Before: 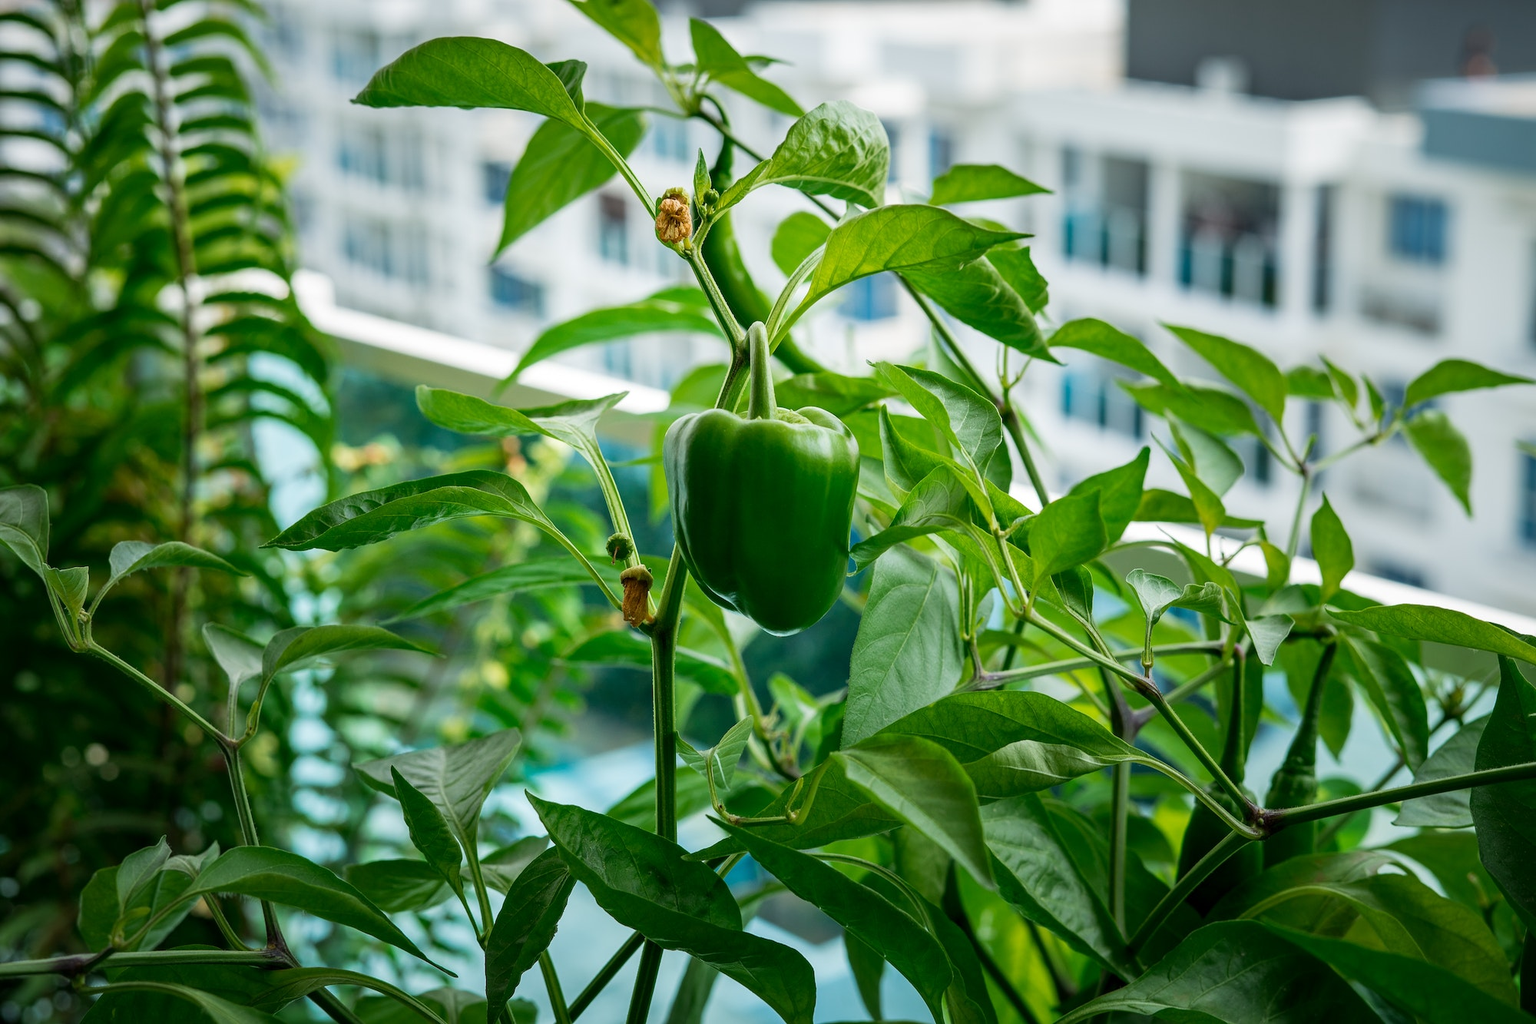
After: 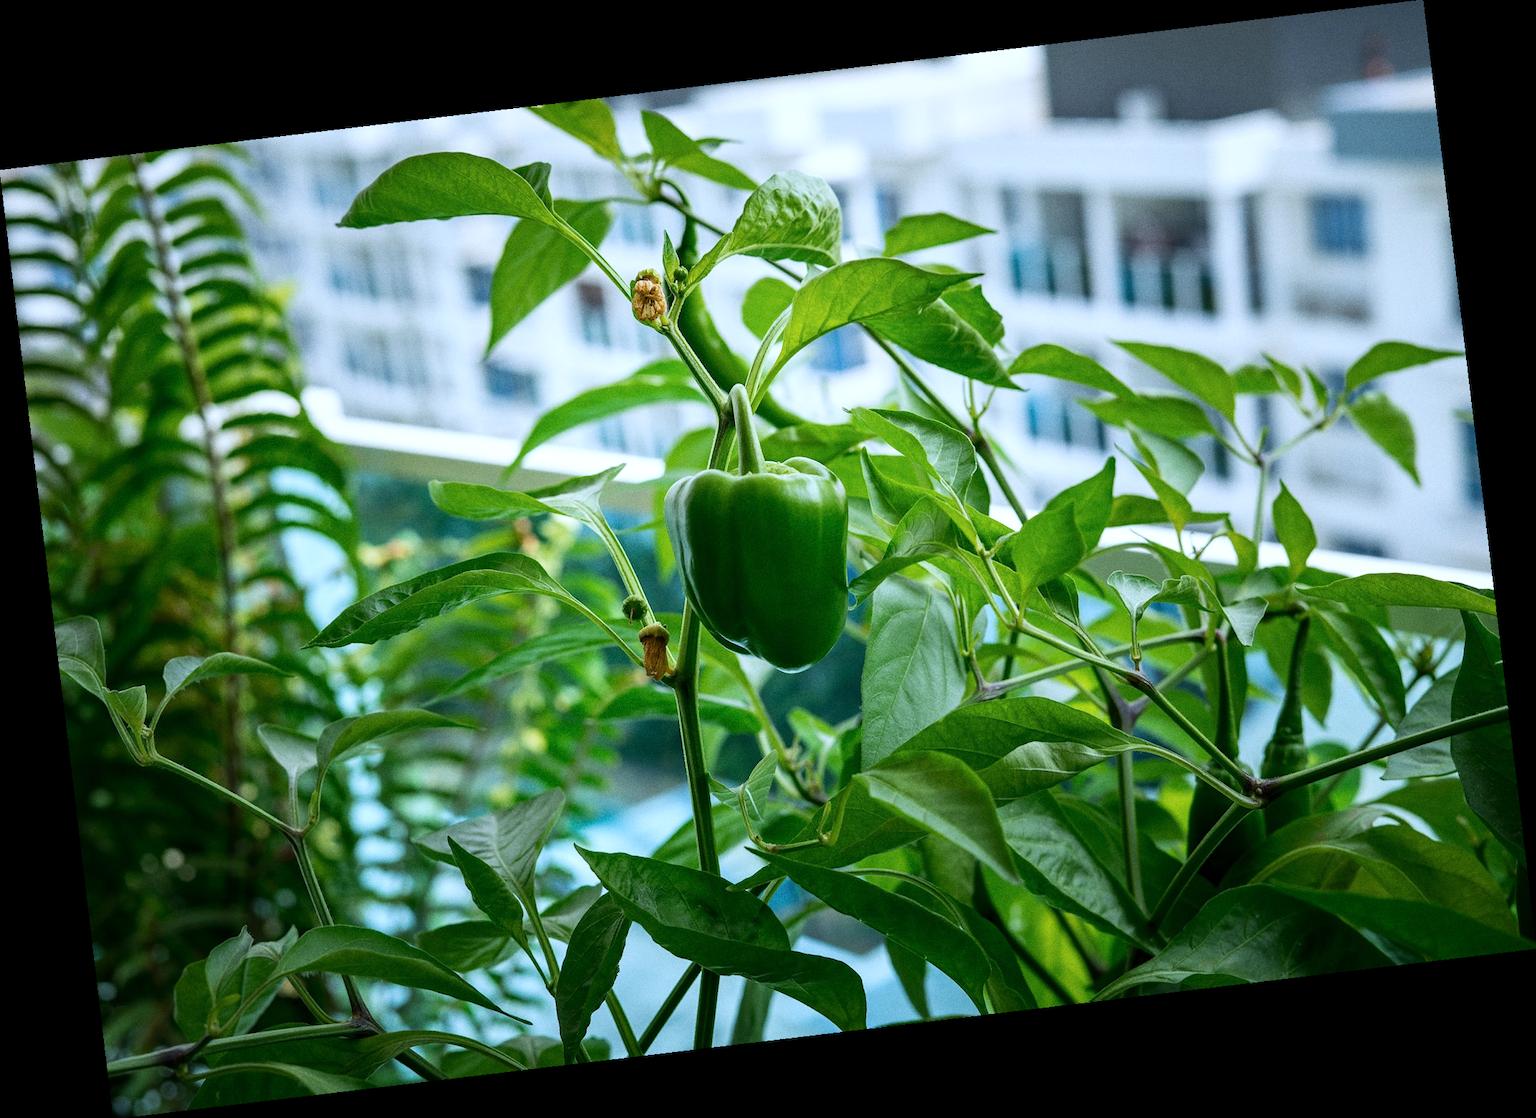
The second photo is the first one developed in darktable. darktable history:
white balance: red 0.931, blue 1.11
shadows and highlights: shadows -12.5, white point adjustment 4, highlights 28.33
grain: coarseness 0.09 ISO
rotate and perspective: rotation -6.83°, automatic cropping off
